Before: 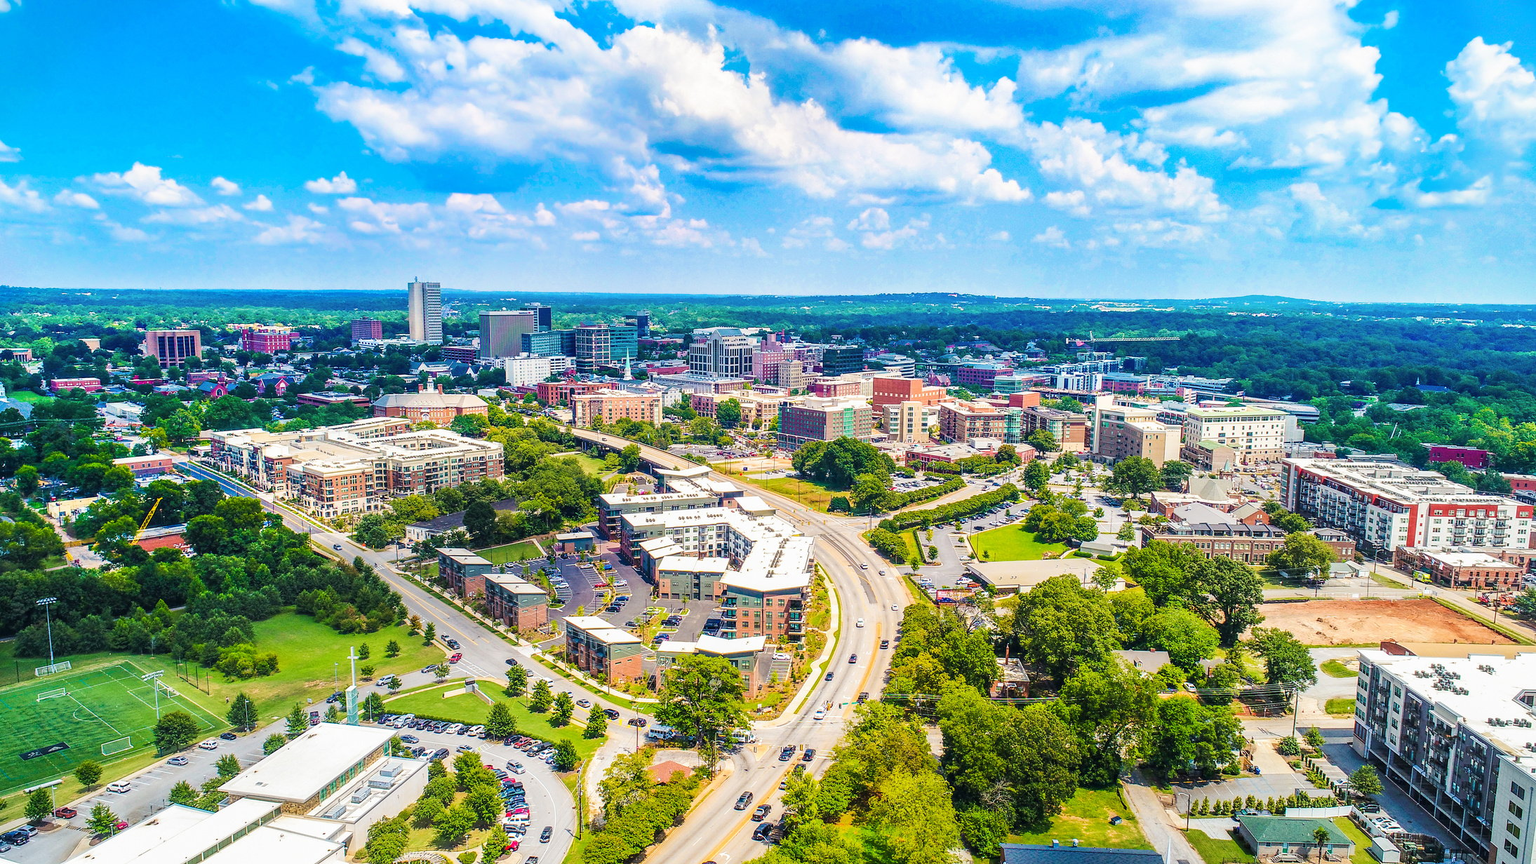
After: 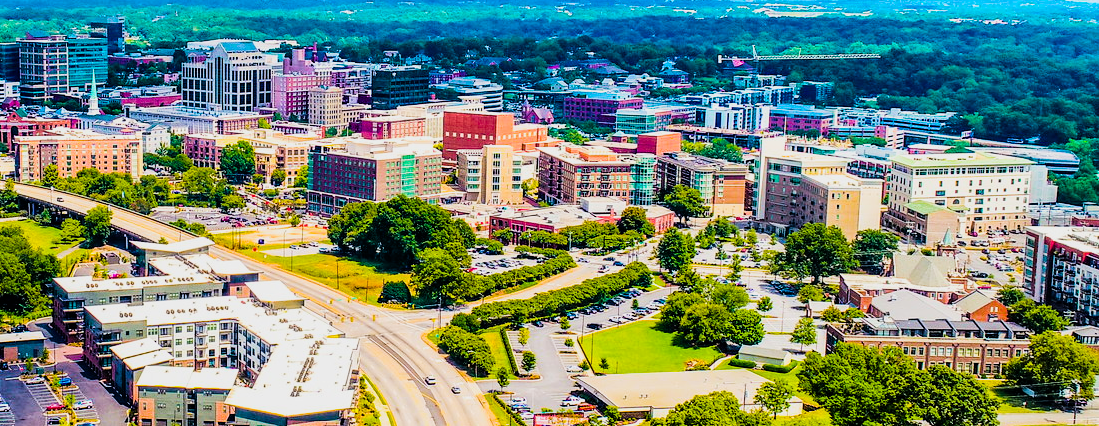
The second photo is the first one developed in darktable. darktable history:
color balance: output saturation 110%
crop: left 36.607%, top 34.735%, right 13.146%, bottom 30.611%
color balance rgb: perceptual saturation grading › global saturation 40%, global vibrance 15%
filmic rgb: black relative exposure -5 EV, white relative exposure 3.5 EV, hardness 3.19, contrast 1.4, highlights saturation mix -50%
